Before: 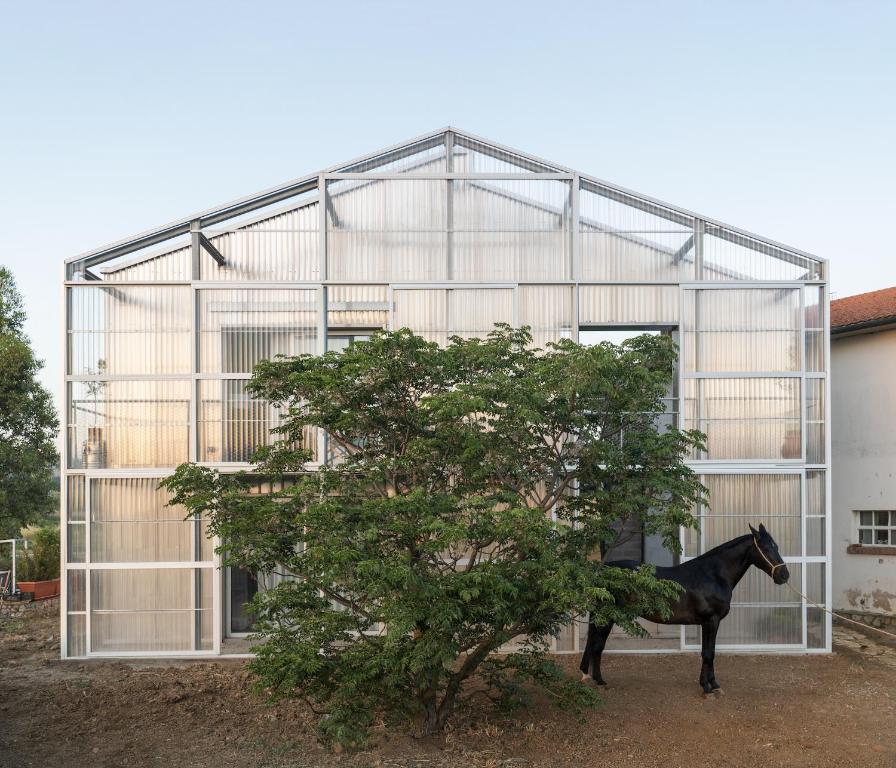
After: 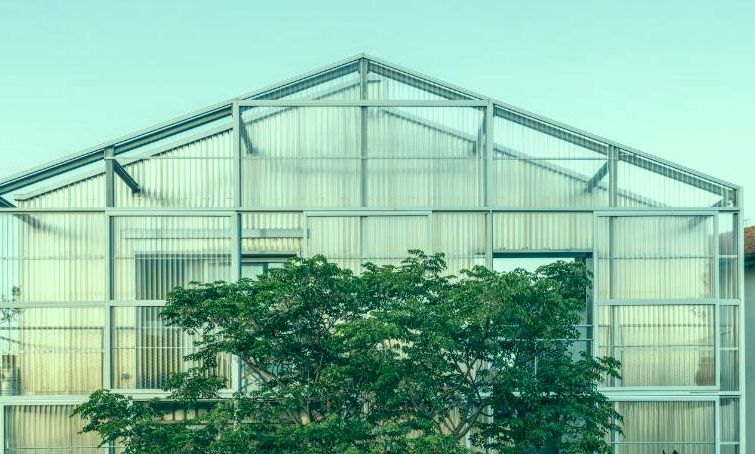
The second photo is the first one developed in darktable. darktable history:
crop and rotate: left 9.709%, top 9.516%, right 6.023%, bottom 31.25%
color correction: highlights a* -19.32, highlights b* 9.79, shadows a* -20.87, shadows b* -10.36
local contrast: highlights 5%, shadows 5%, detail 133%
